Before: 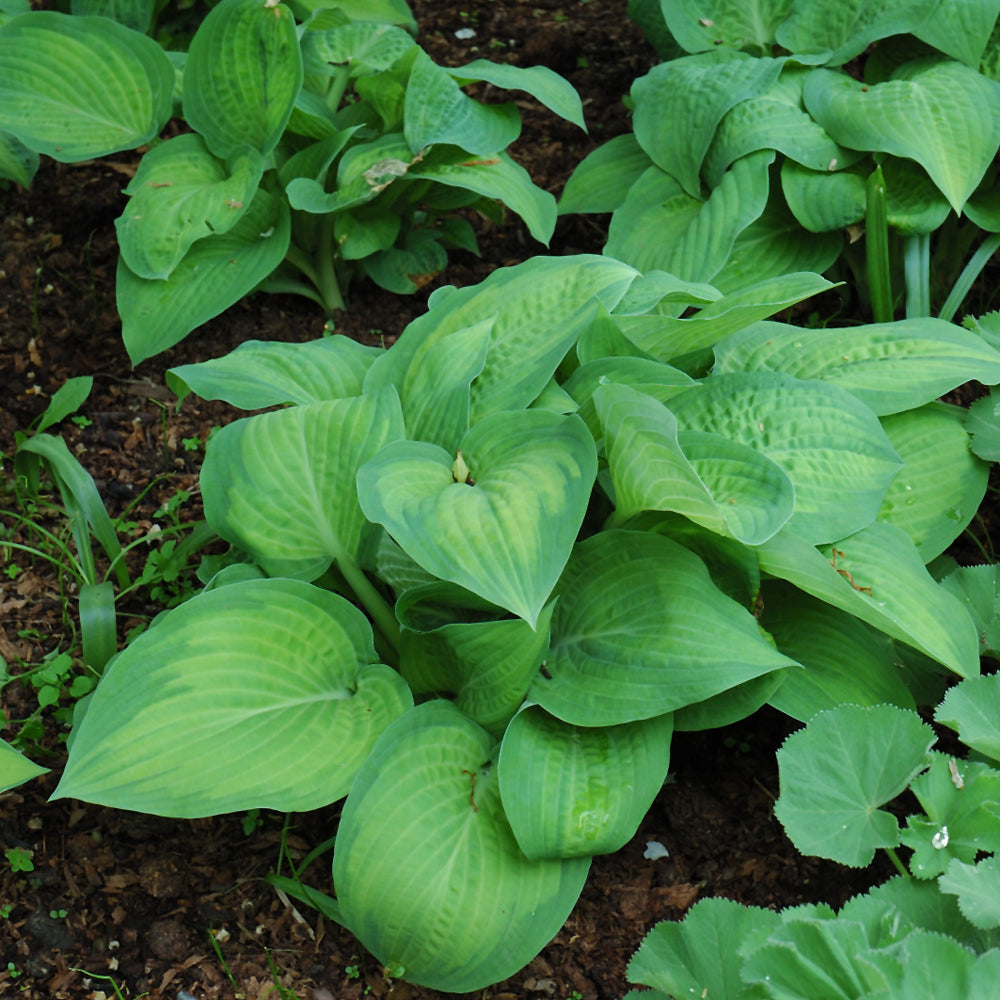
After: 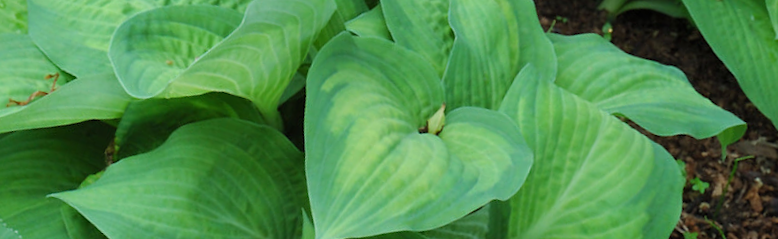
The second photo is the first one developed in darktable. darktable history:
crop and rotate: angle 16.12°, top 30.835%, bottom 35.653%
rotate and perspective: rotation -3°, crop left 0.031, crop right 0.968, crop top 0.07, crop bottom 0.93
